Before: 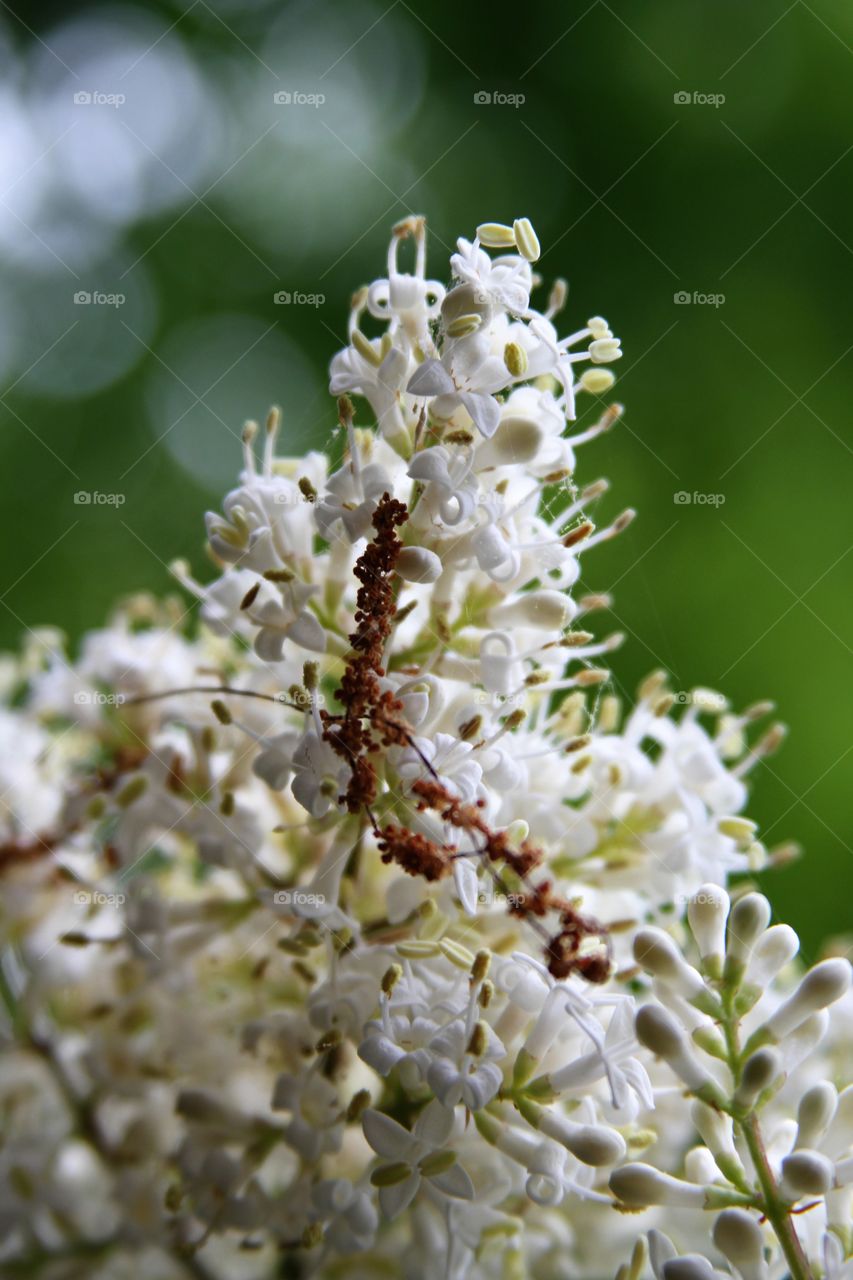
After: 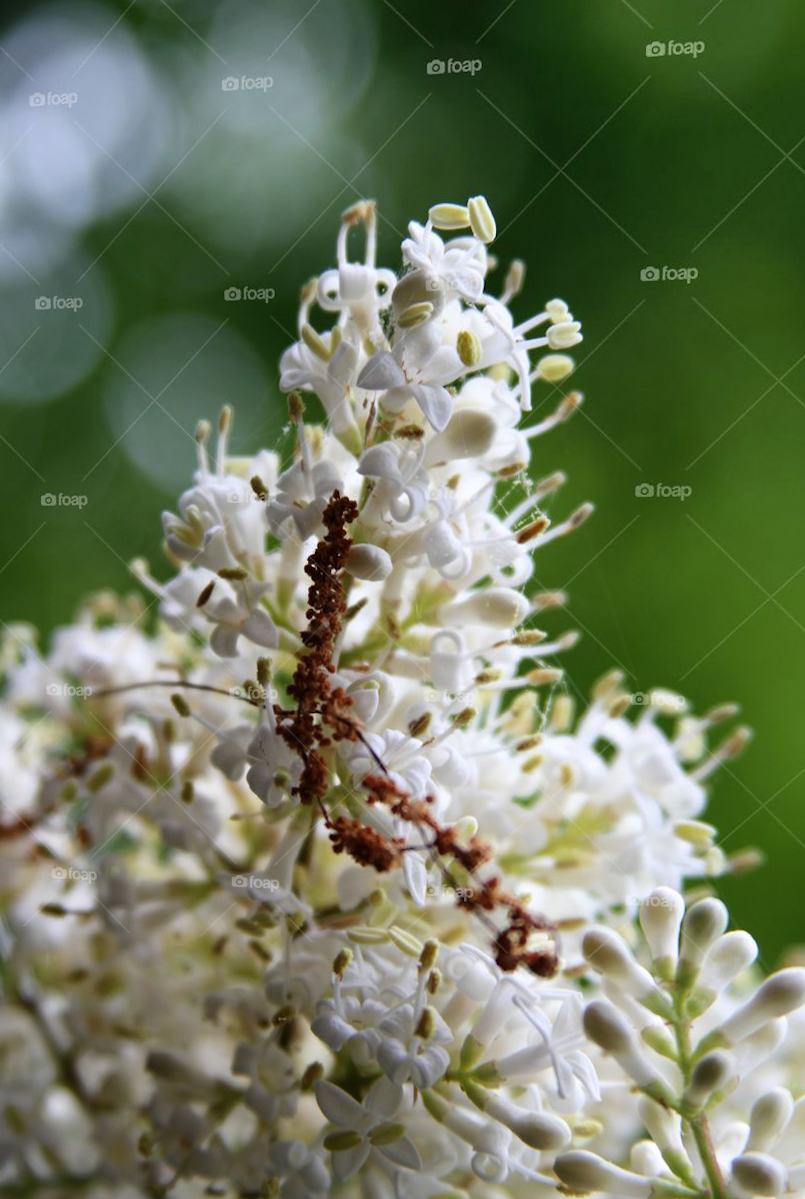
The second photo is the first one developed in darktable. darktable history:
rotate and perspective: rotation 0.062°, lens shift (vertical) 0.115, lens shift (horizontal) -0.133, crop left 0.047, crop right 0.94, crop top 0.061, crop bottom 0.94
shadows and highlights: highlights 70.7, soften with gaussian
